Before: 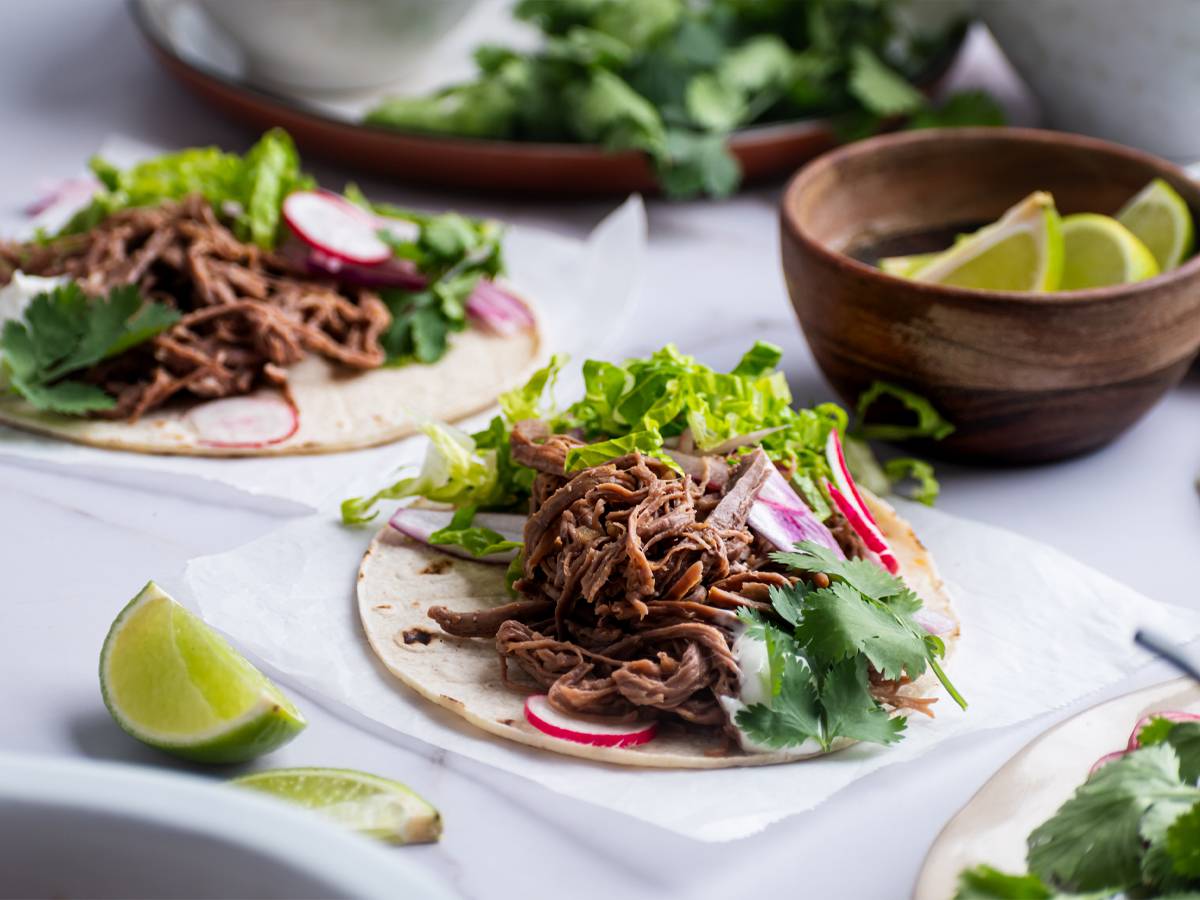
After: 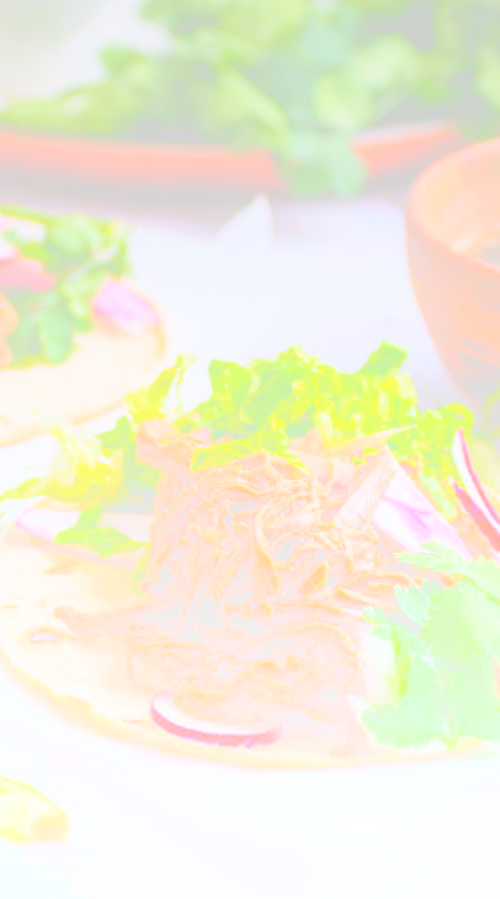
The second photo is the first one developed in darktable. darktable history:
bloom: size 85%, threshold 5%, strength 85%
graduated density: on, module defaults
crop: left 31.229%, right 27.105%
